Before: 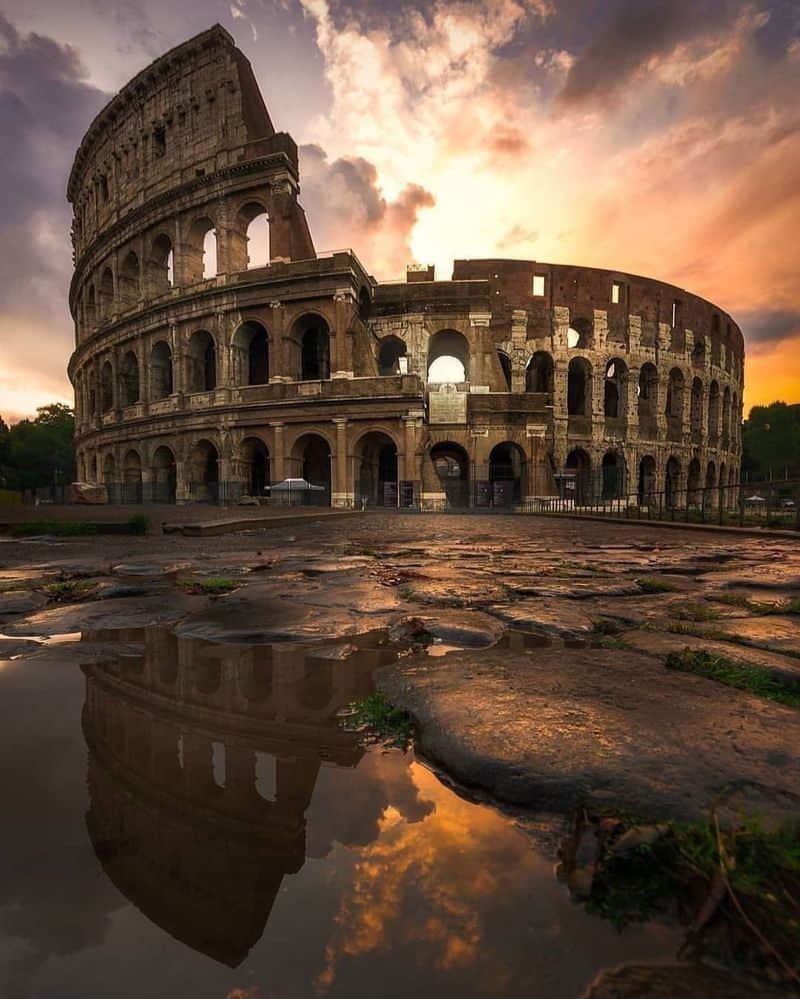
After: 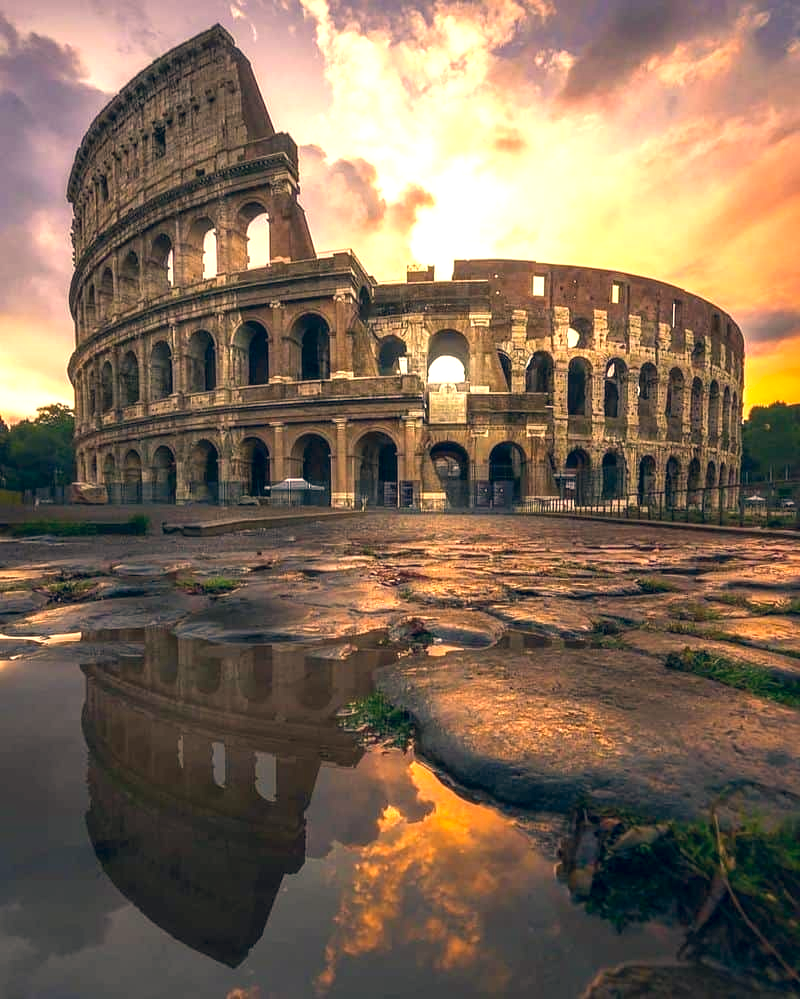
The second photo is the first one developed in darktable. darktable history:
exposure: black level correction 0.001, exposure 1.05 EV, compensate exposure bias true, compensate highlight preservation false
local contrast: detail 110%
color correction: highlights a* 10.32, highlights b* 14.66, shadows a* -9.59, shadows b* -15.02
